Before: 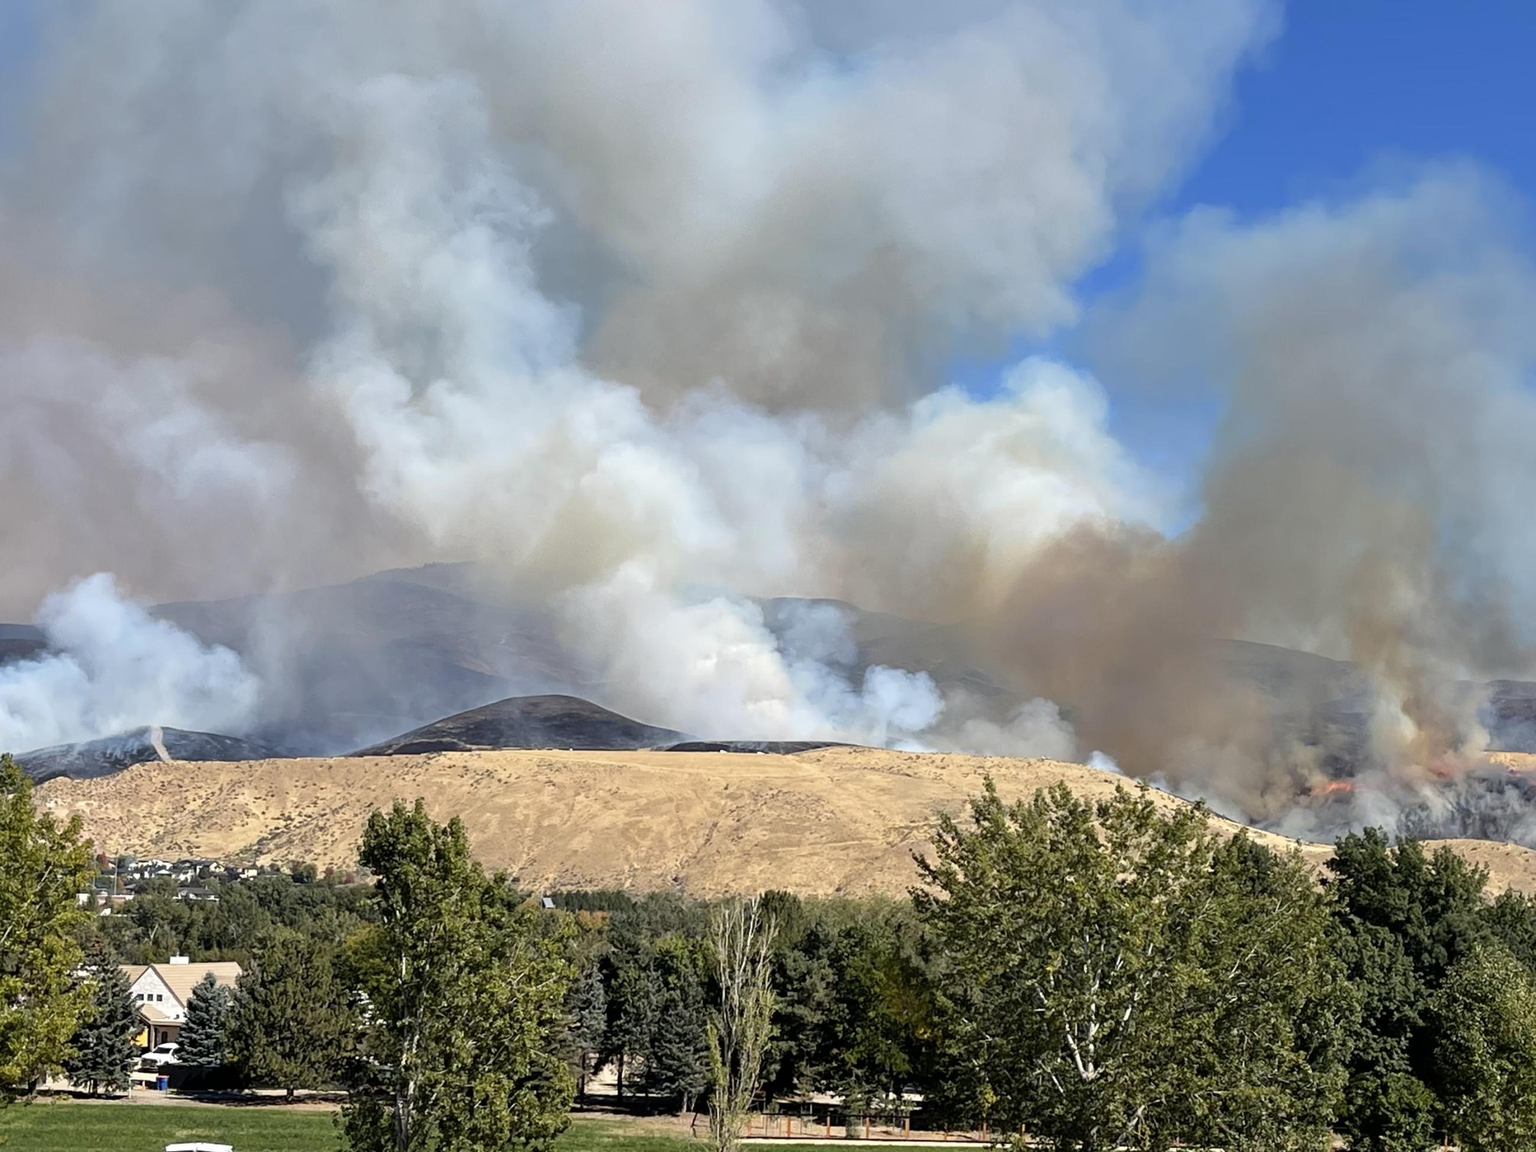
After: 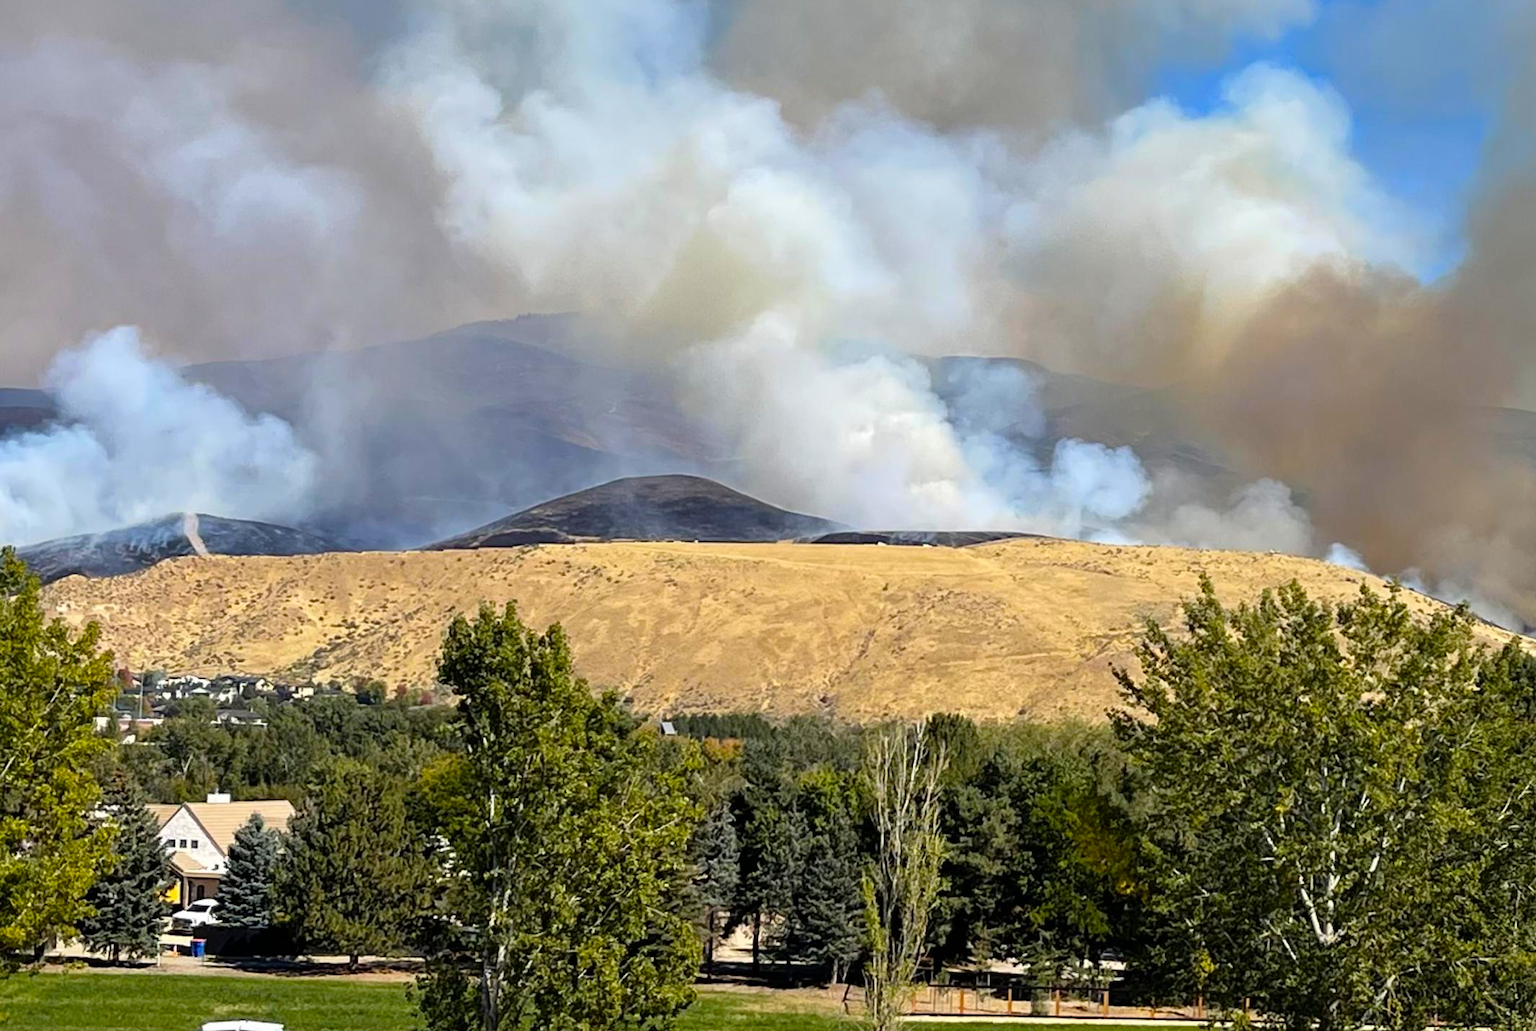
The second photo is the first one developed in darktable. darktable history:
crop: top 26.531%, right 17.959%
color balance rgb: linear chroma grading › global chroma 15%, perceptual saturation grading › global saturation 30%
